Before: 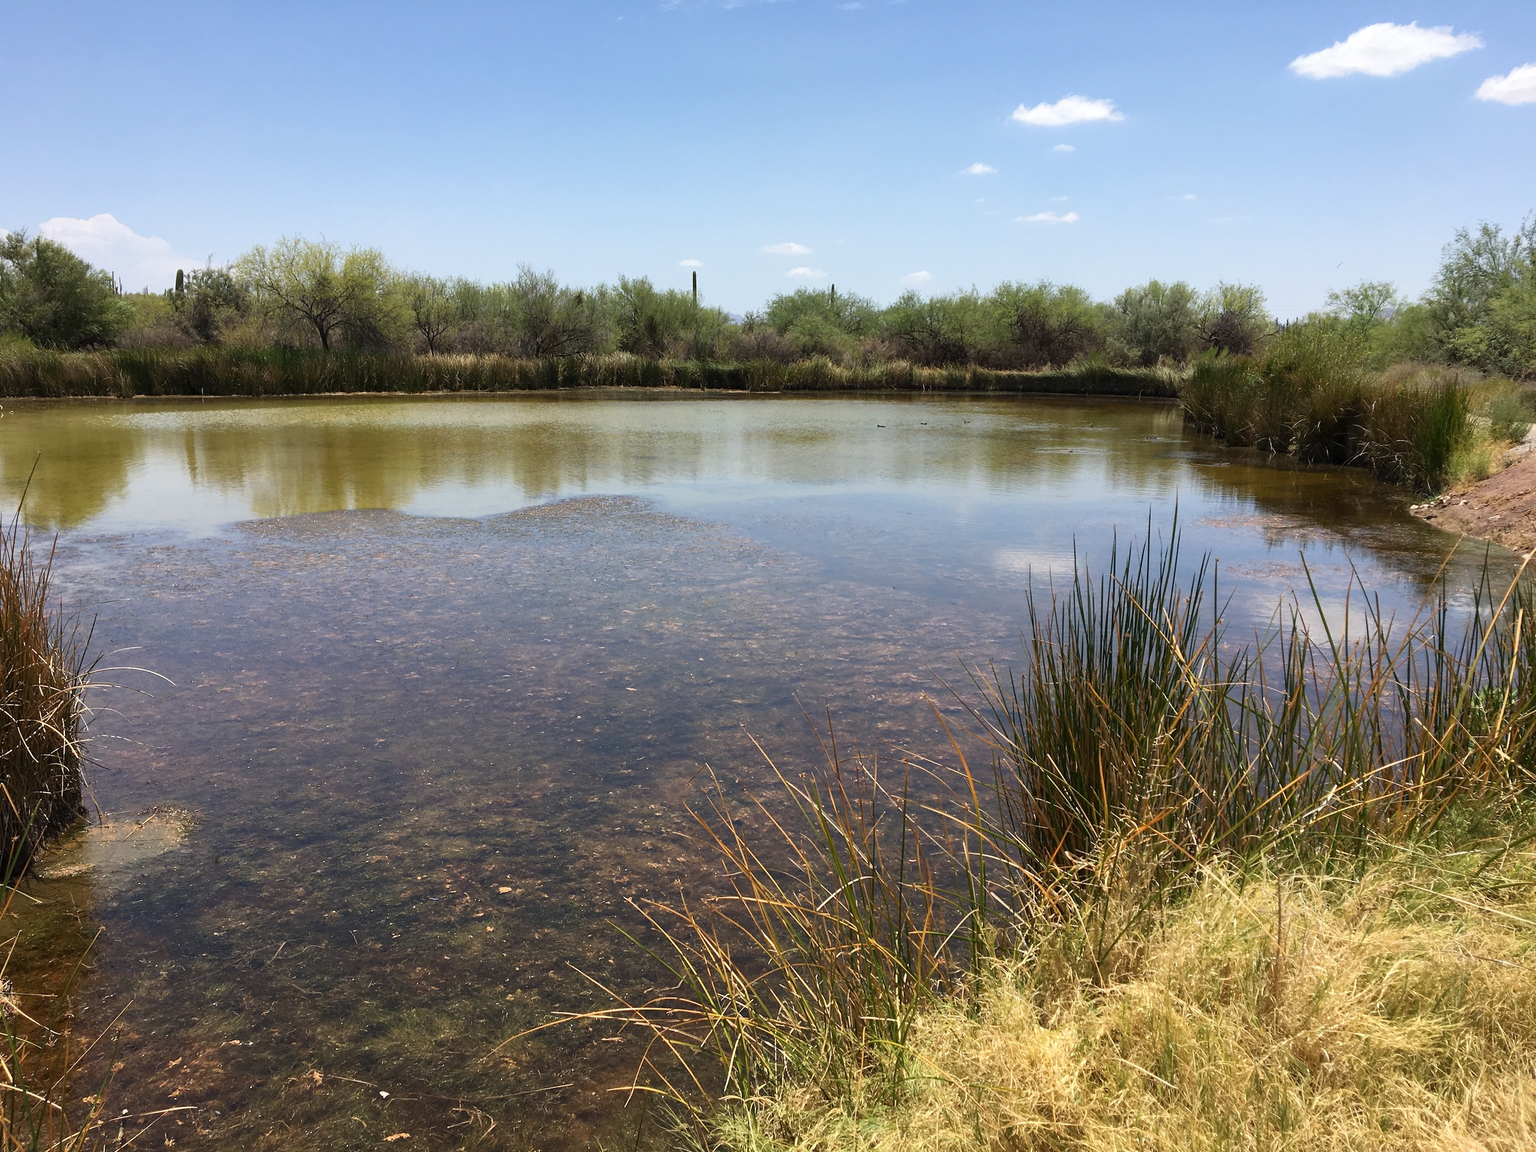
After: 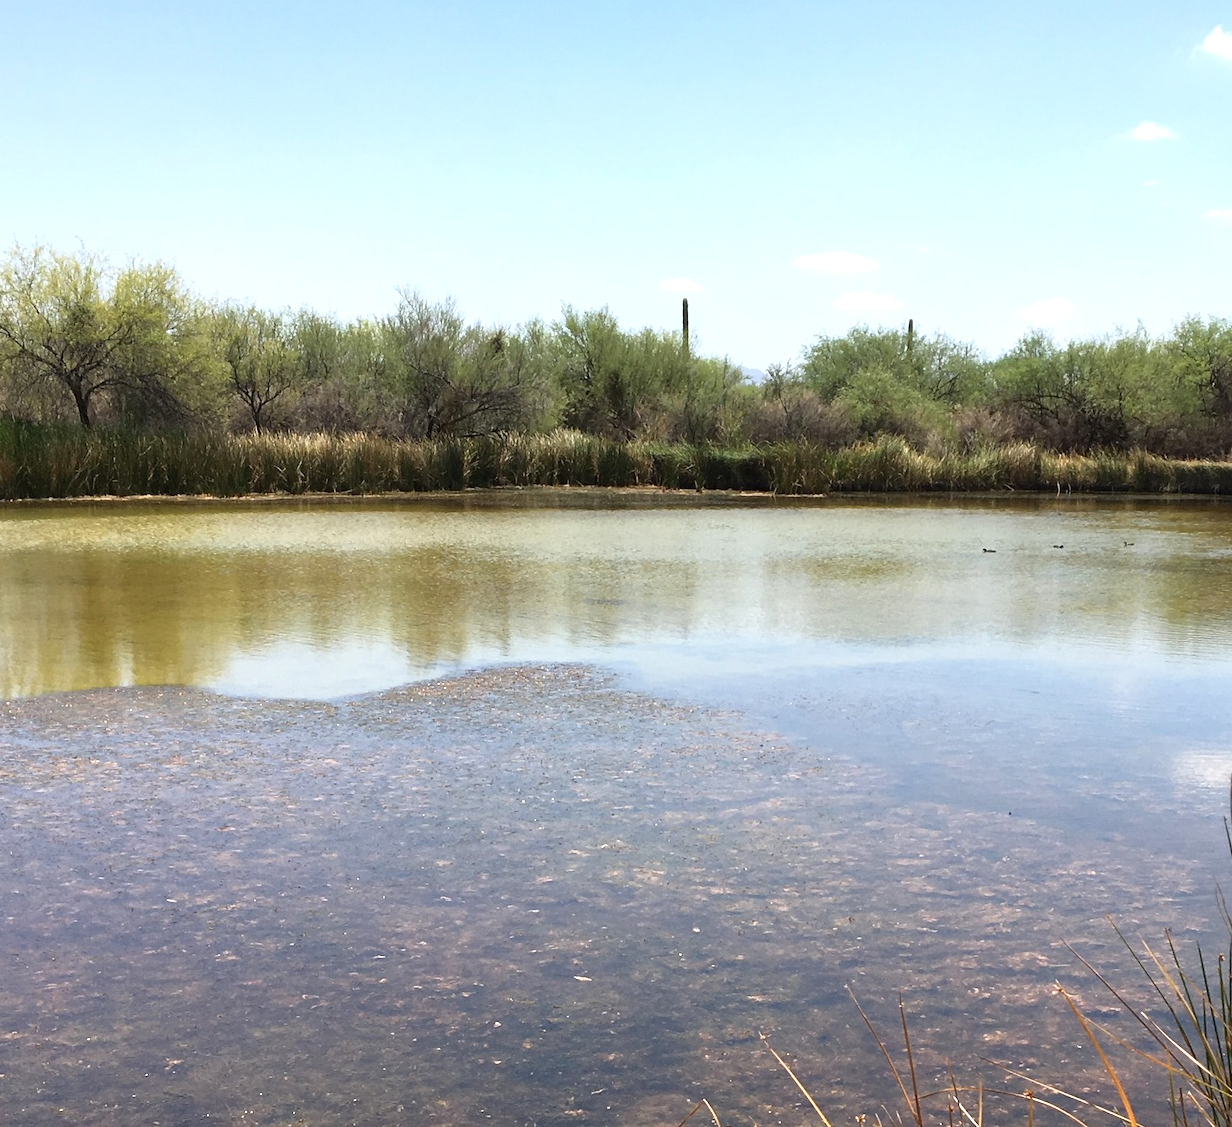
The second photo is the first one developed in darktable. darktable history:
crop: left 17.835%, top 7.675%, right 32.881%, bottom 32.213%
exposure: exposure 0.4 EV, compensate highlight preservation false
shadows and highlights: shadows -12.5, white point adjustment 4, highlights 28.33
